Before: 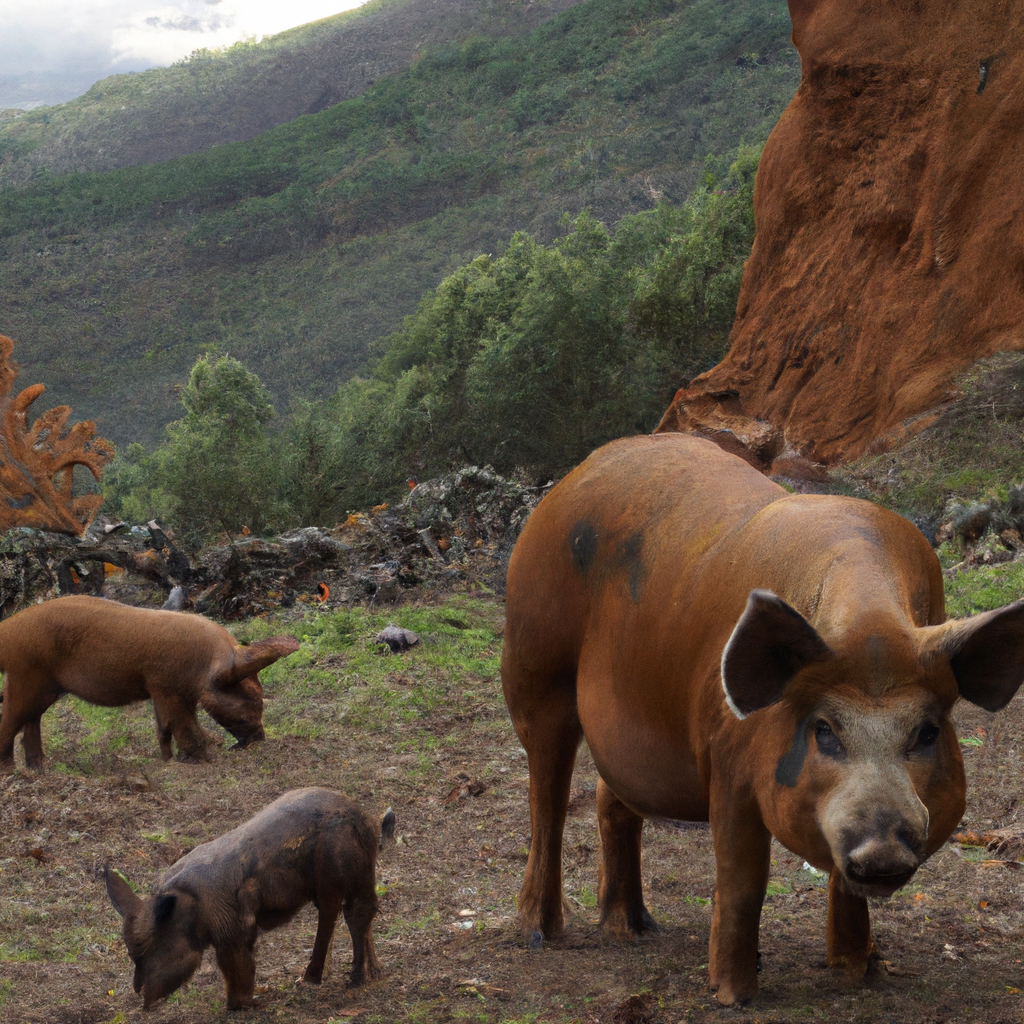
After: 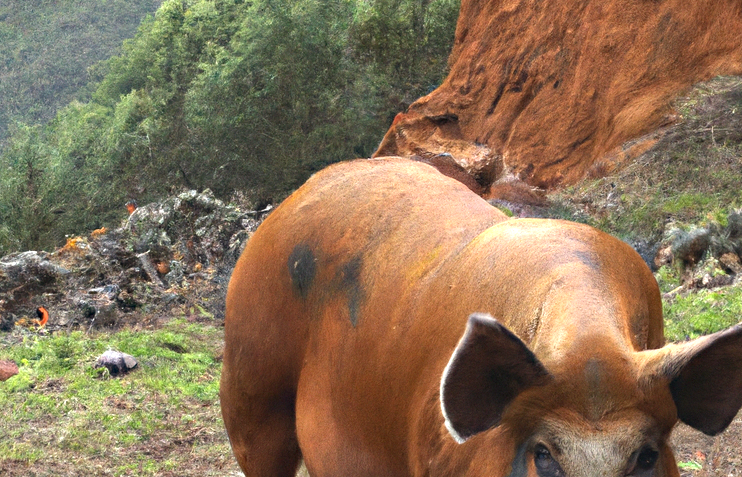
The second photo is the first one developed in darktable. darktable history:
crop and rotate: left 27.454%, top 26.959%, bottom 26.392%
haze removal: compatibility mode true, adaptive false
exposure: black level correction -0.001, exposure 1.36 EV, compensate highlight preservation false
